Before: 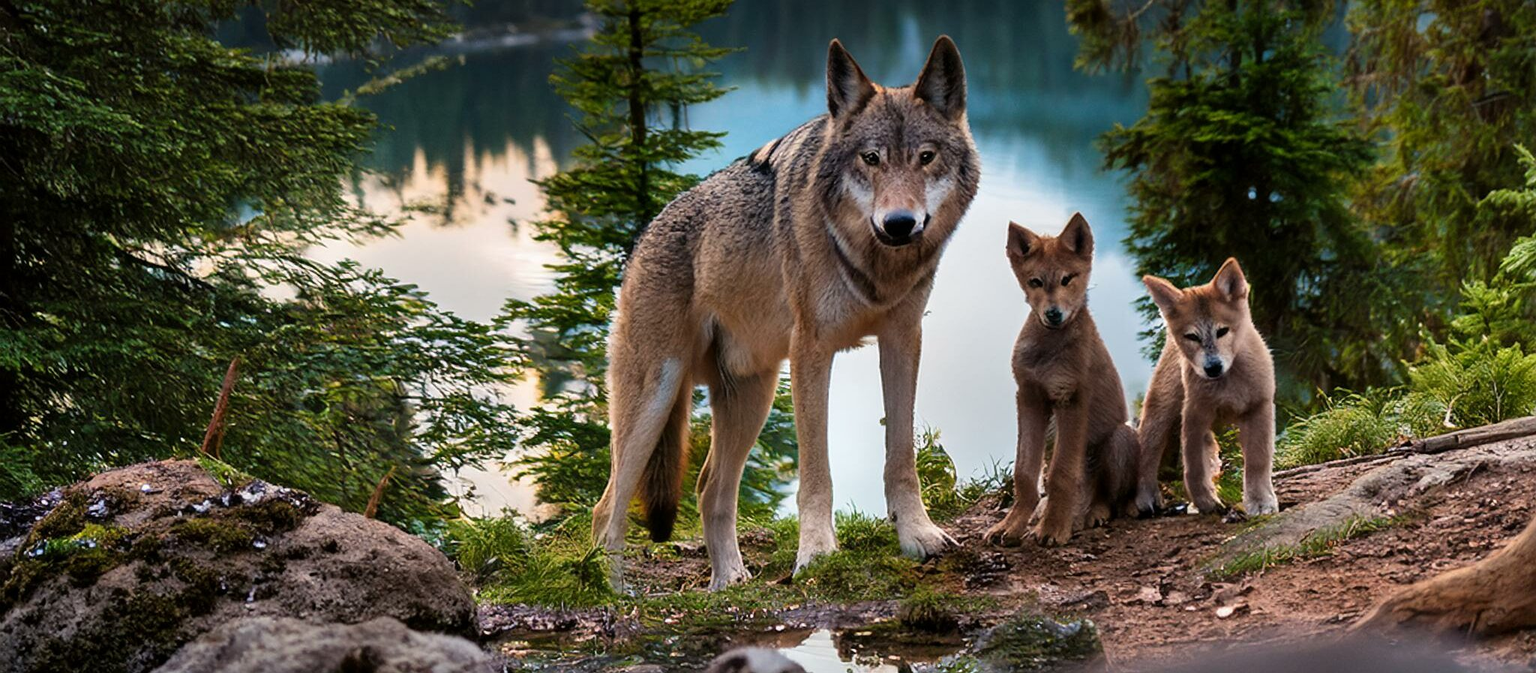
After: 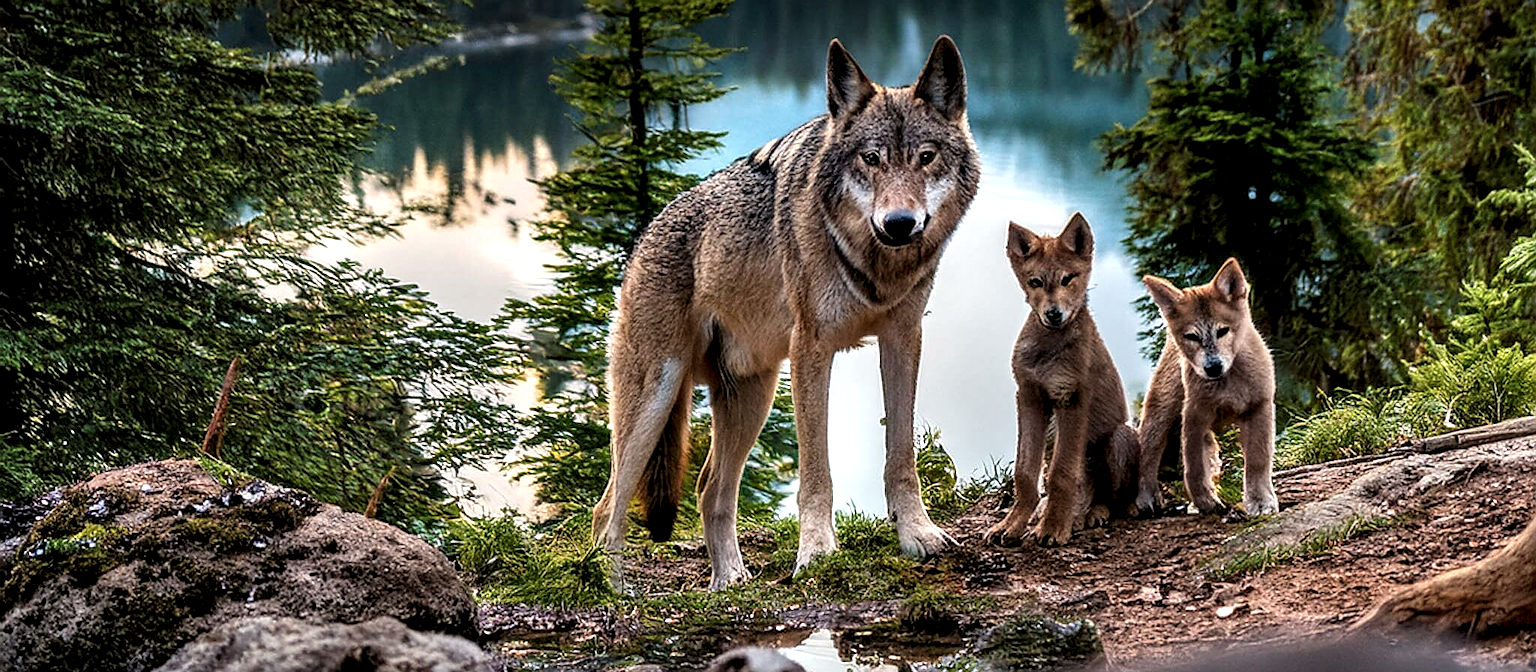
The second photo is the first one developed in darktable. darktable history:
local contrast: highlights 78%, shadows 56%, detail 175%, midtone range 0.429
sharpen: amount 0.496
